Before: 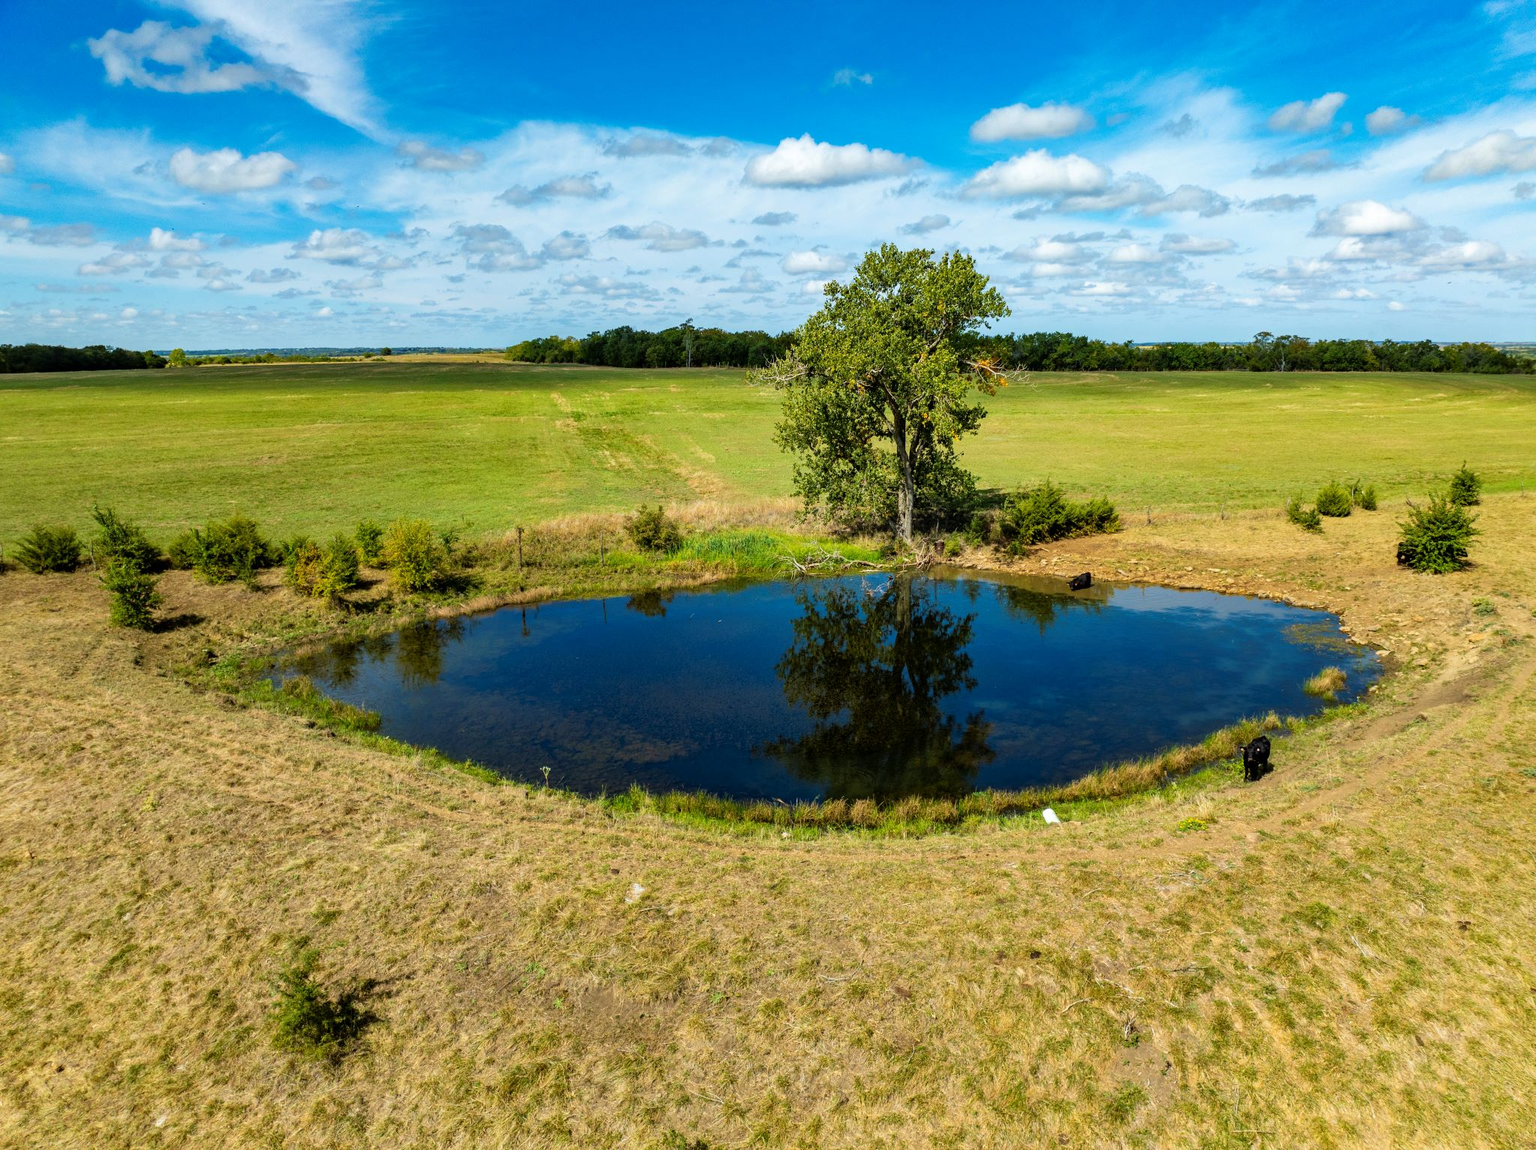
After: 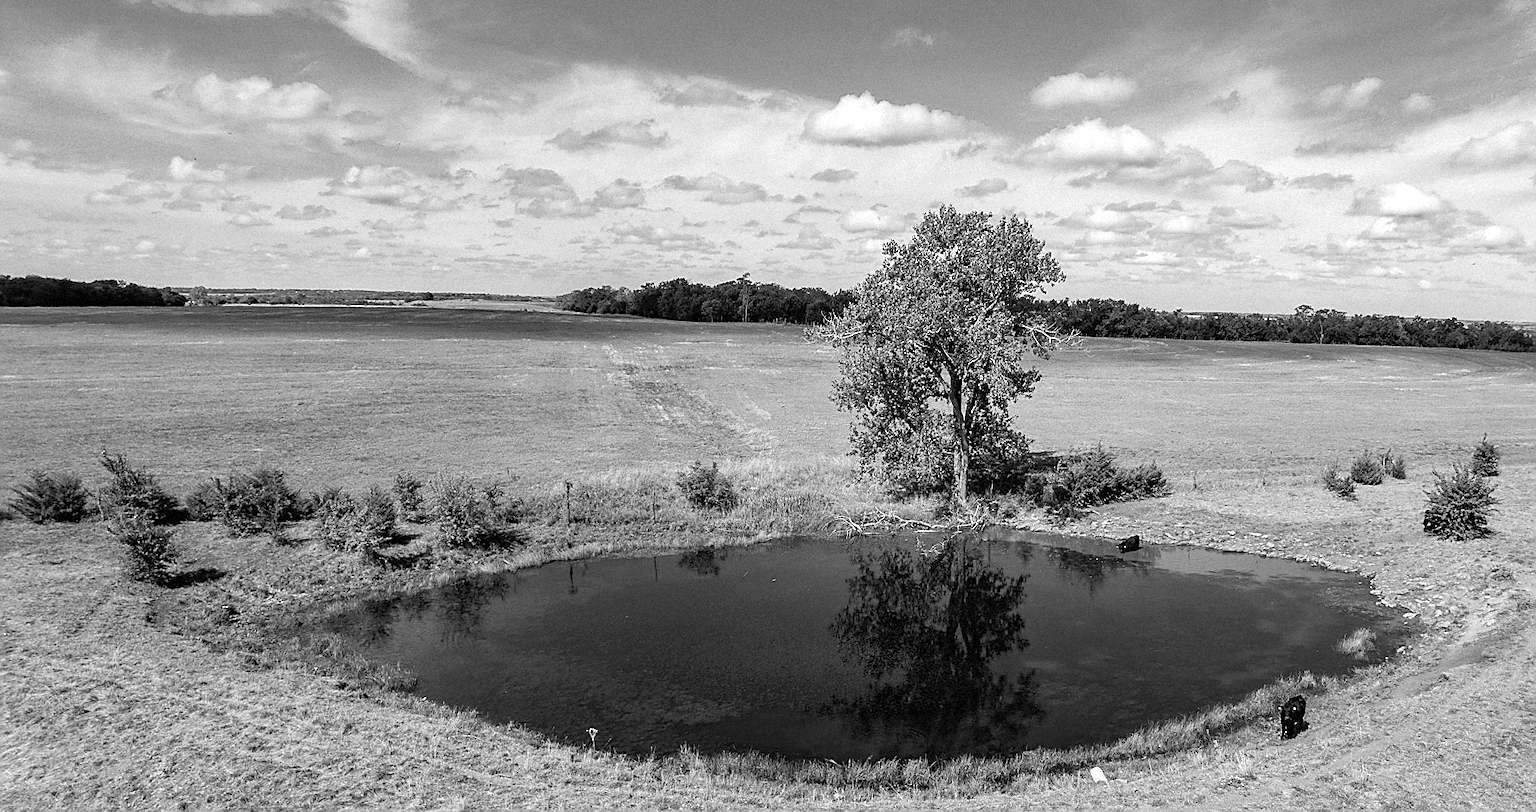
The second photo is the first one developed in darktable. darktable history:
sharpen: radius 1.4, amount 1.25, threshold 0.7
crop: bottom 24.967%
exposure: exposure 0.161 EV, compensate highlight preservation false
monochrome: a 2.21, b -1.33, size 2.2
rotate and perspective: rotation 0.679°, lens shift (horizontal) 0.136, crop left 0.009, crop right 0.991, crop top 0.078, crop bottom 0.95
color correction: highlights a* 0.003, highlights b* -0.283
grain: mid-tones bias 0%
